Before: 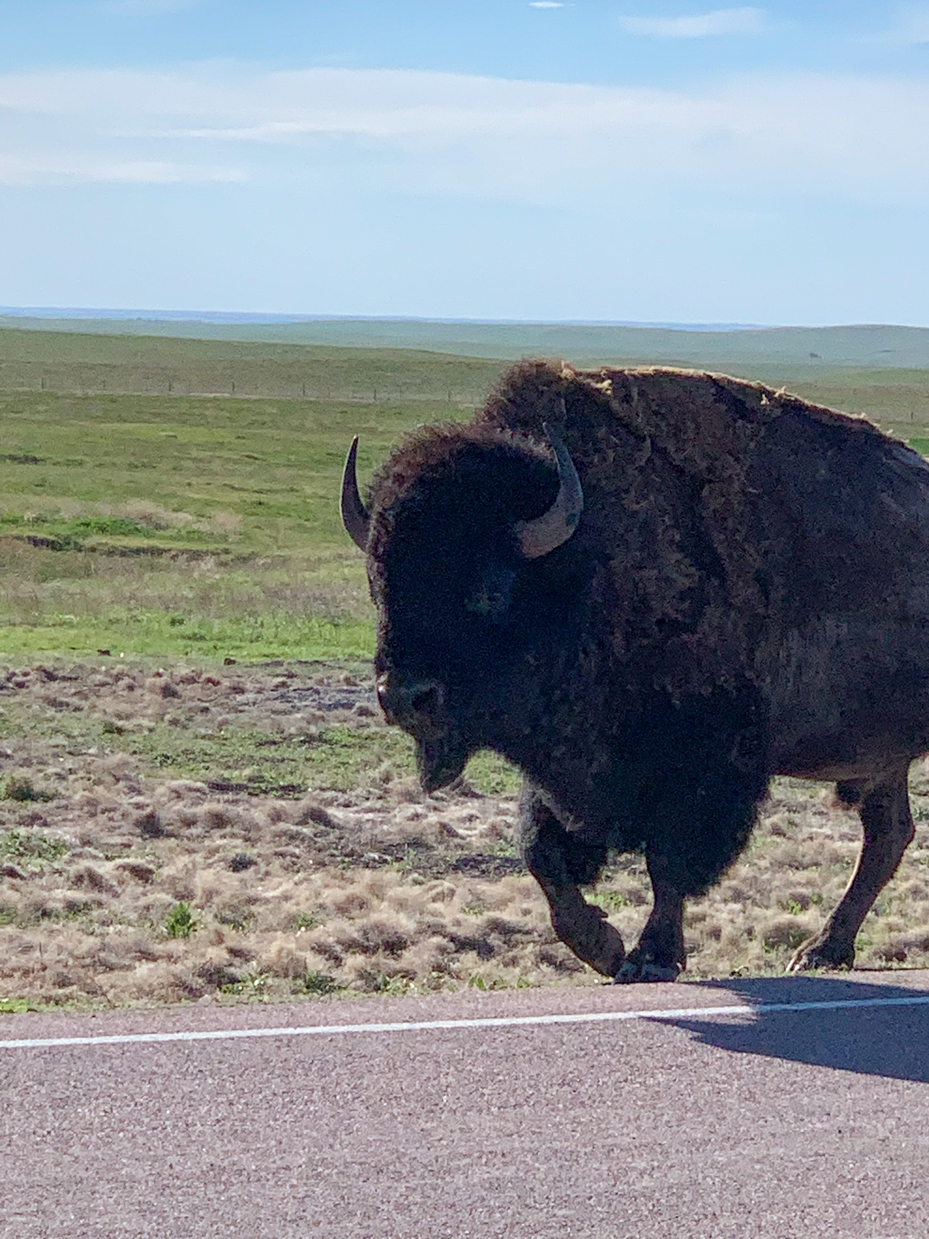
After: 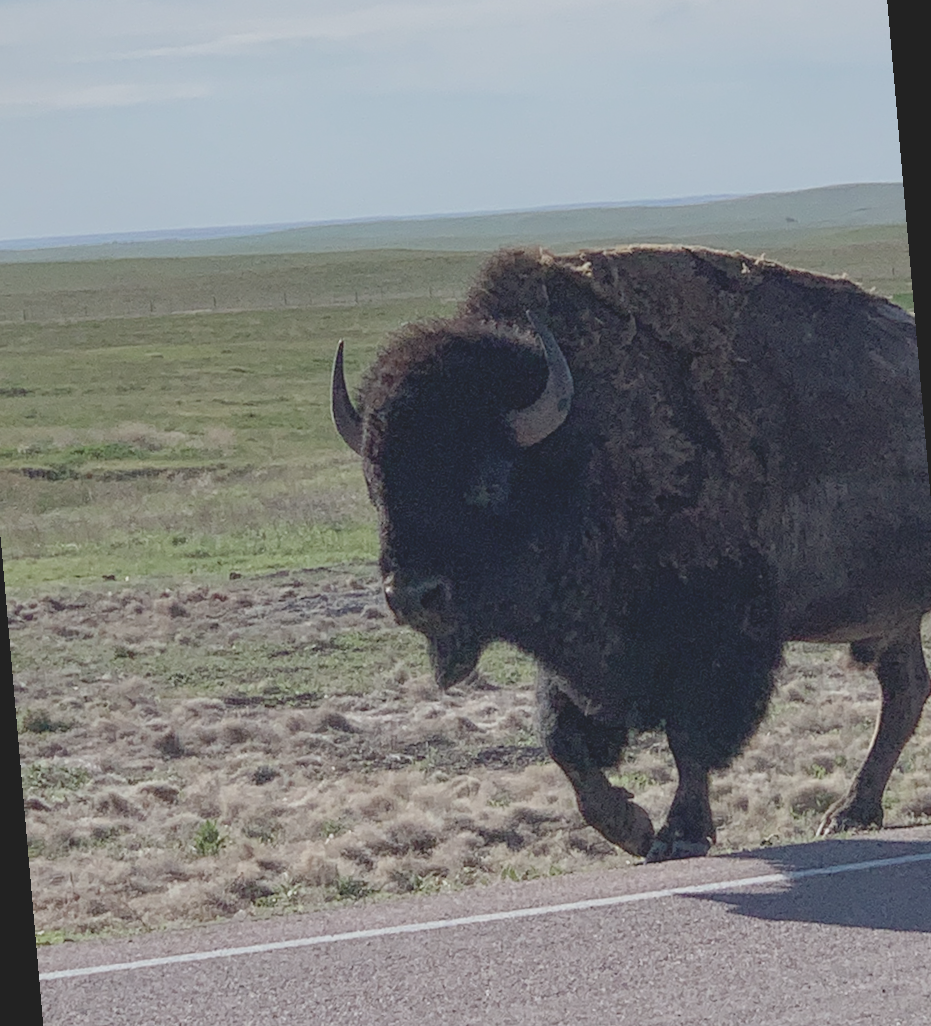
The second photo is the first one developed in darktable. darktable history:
contrast brightness saturation: contrast -0.26, saturation -0.43
rotate and perspective: rotation -5°, crop left 0.05, crop right 0.952, crop top 0.11, crop bottom 0.89
